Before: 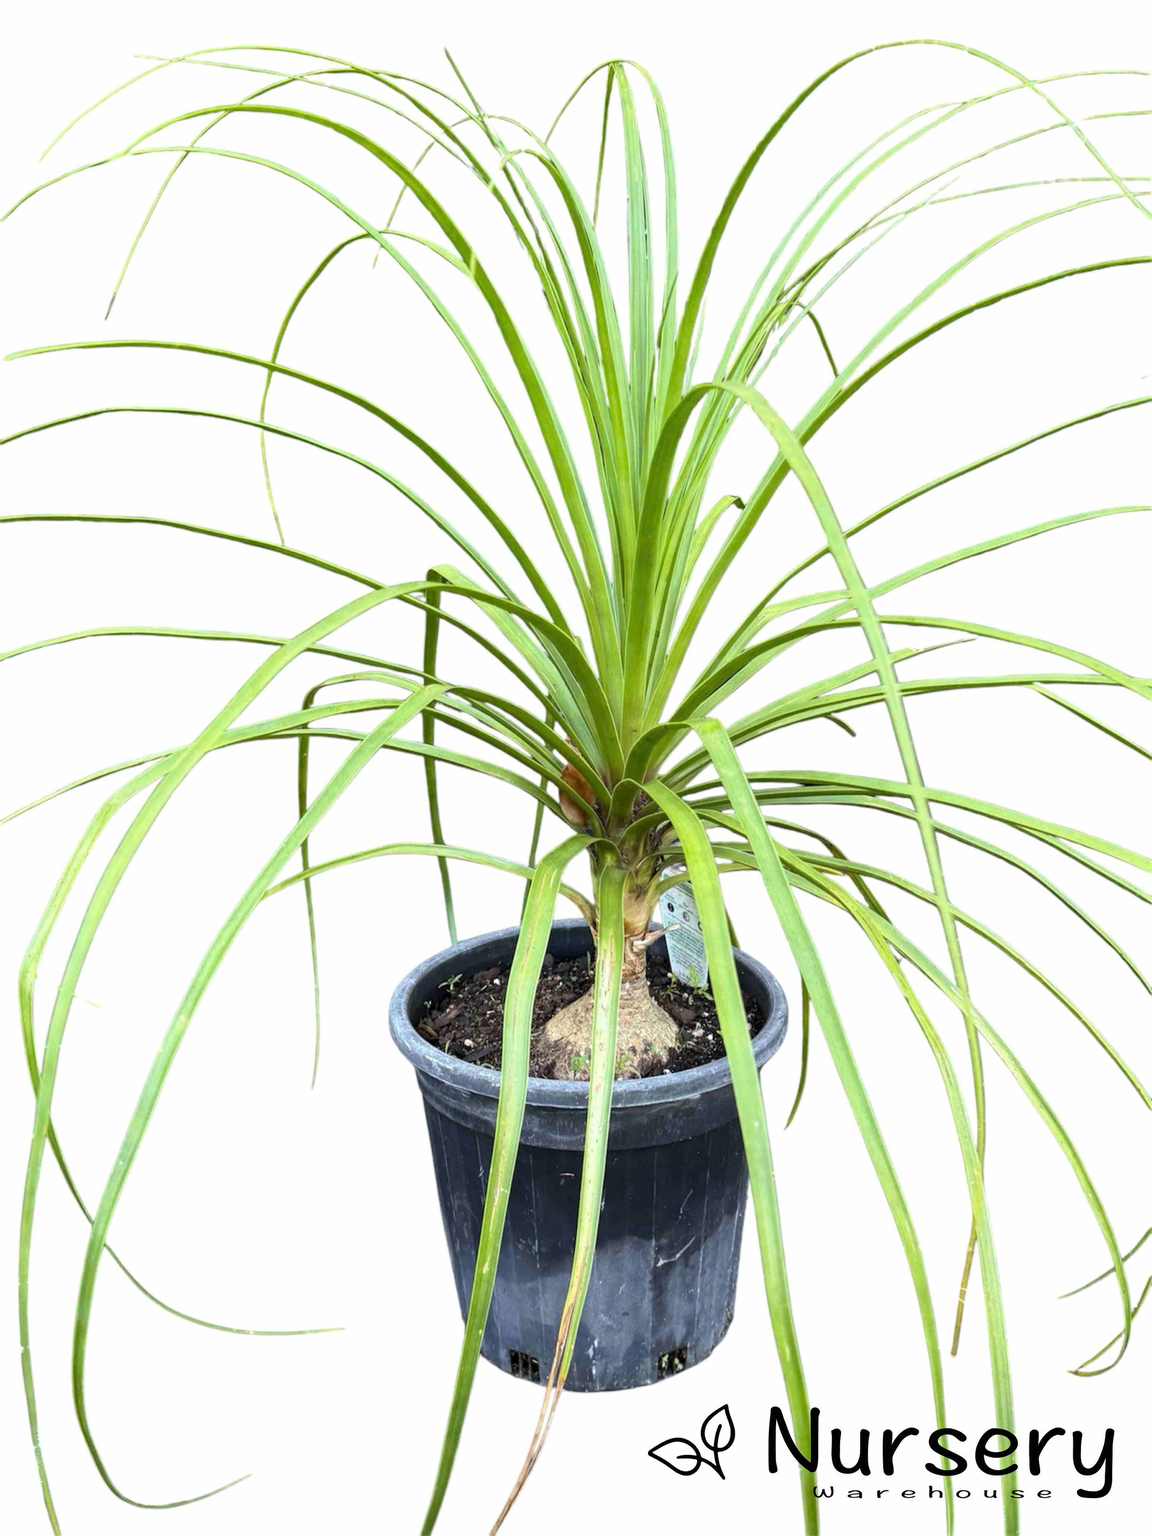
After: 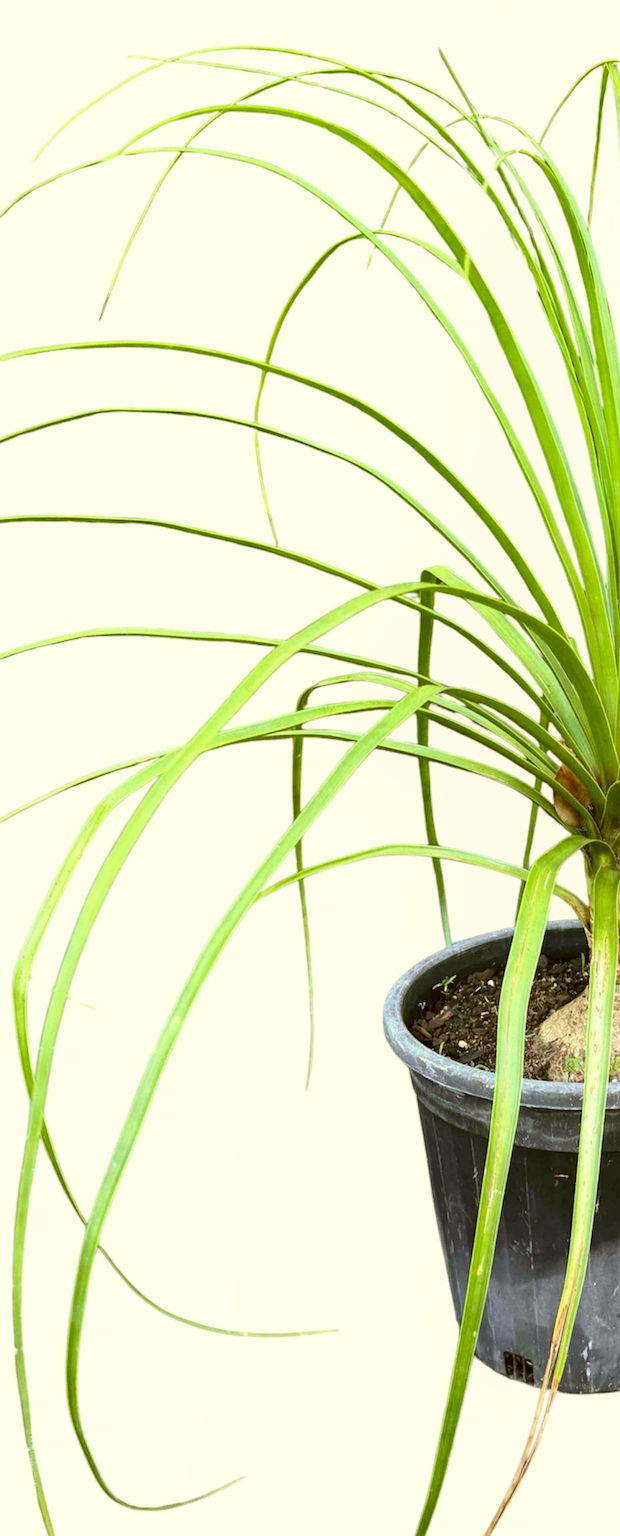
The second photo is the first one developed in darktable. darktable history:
contrast brightness saturation: contrast 0.1, brightness 0.03, saturation 0.09
local contrast: mode bilateral grid, contrast 100, coarseness 100, detail 91%, midtone range 0.2
crop: left 0.587%, right 45.588%, bottom 0.086%
color correction: highlights a* -1.43, highlights b* 10.12, shadows a* 0.395, shadows b* 19.35
